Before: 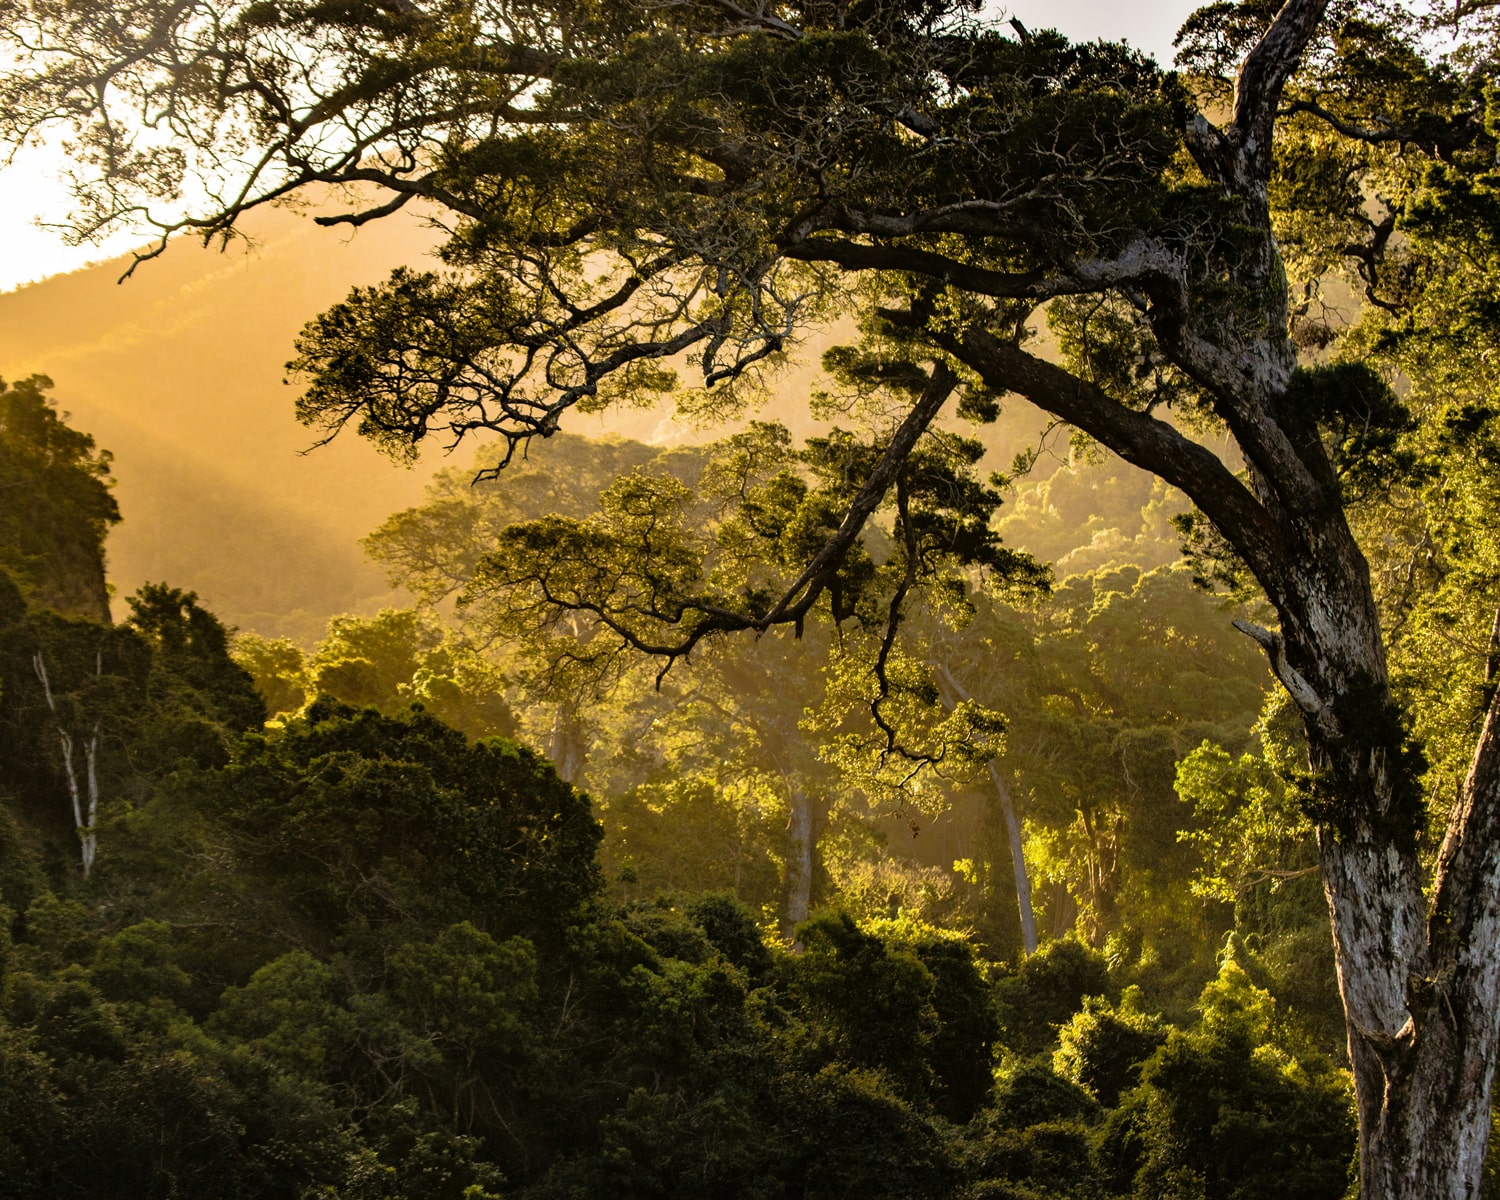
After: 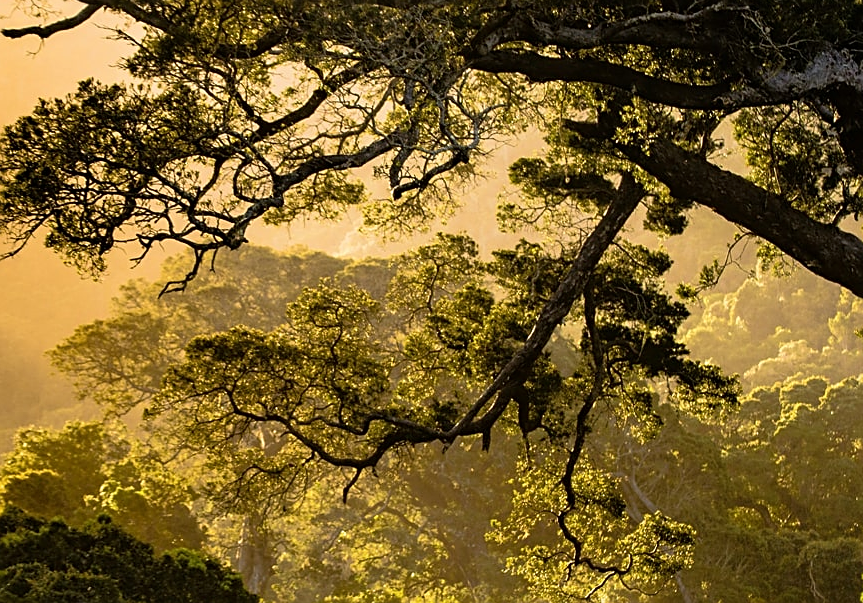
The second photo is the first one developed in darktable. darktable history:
contrast brightness saturation: contrast 0.071
sharpen: on, module defaults
crop: left 20.897%, top 15.695%, right 21.511%, bottom 33.979%
